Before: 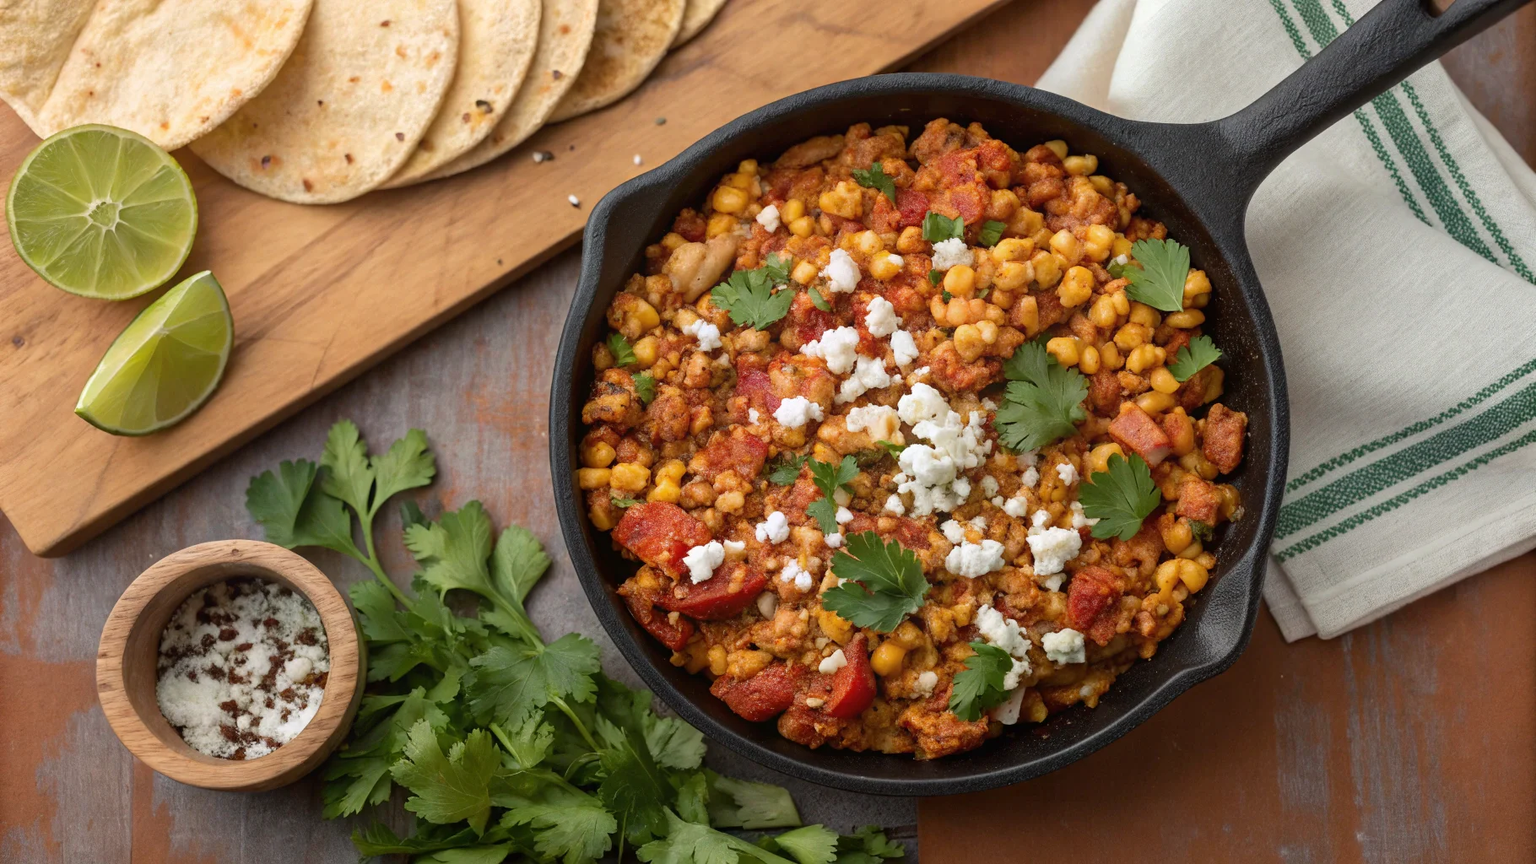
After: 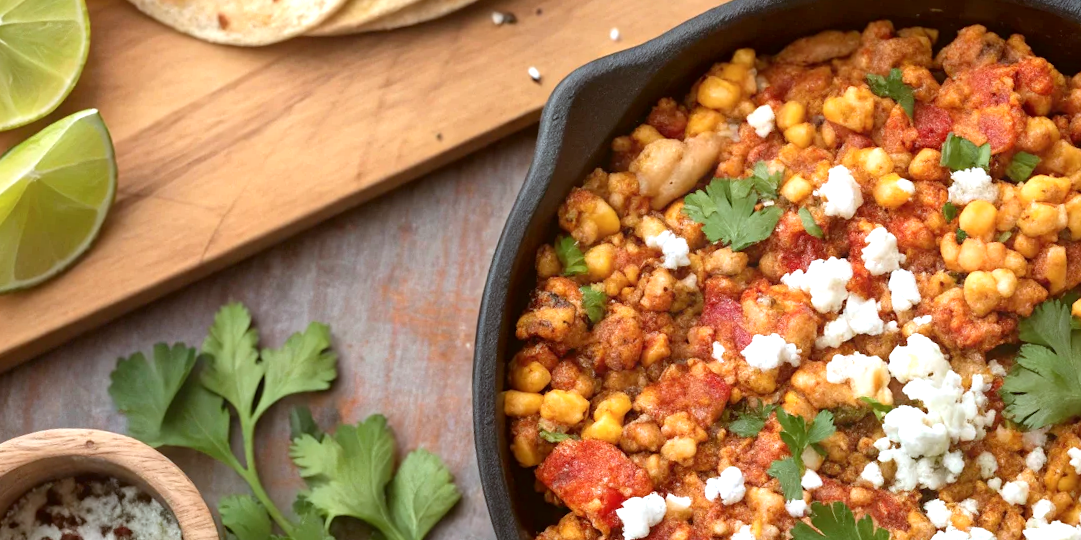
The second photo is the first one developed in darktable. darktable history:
crop and rotate: angle -6.31°, left 2.159%, top 6.803%, right 27.146%, bottom 30.382%
exposure: exposure 0.608 EV, compensate exposure bias true, compensate highlight preservation false
tone equalizer: mask exposure compensation -0.504 EV
color correction: highlights a* -3.37, highlights b* -6.57, shadows a* 3.16, shadows b* 5.76
